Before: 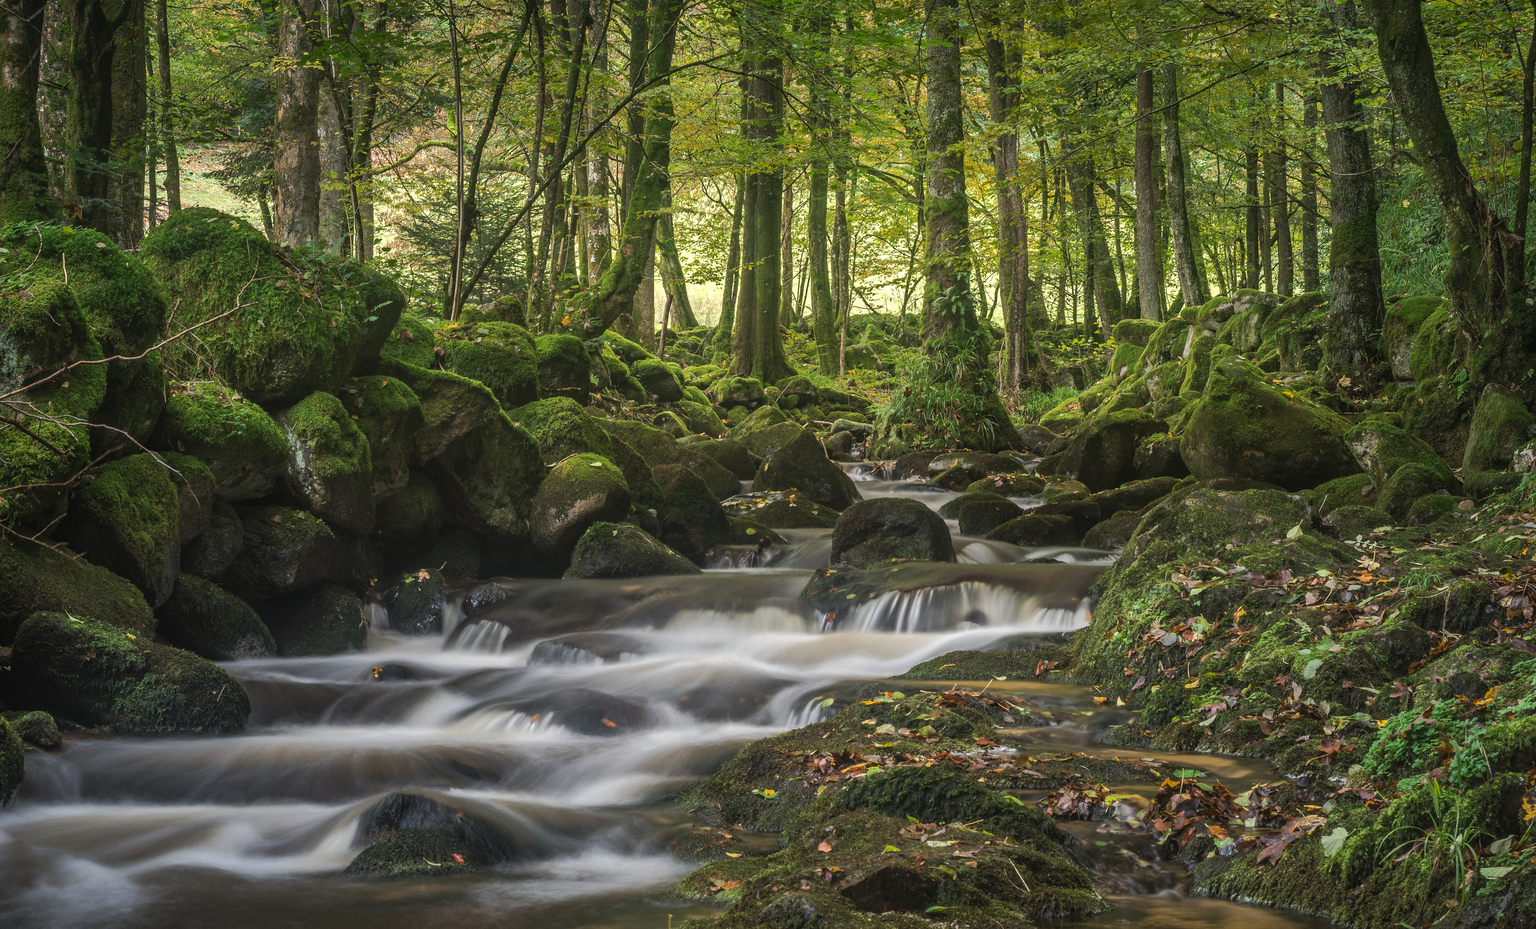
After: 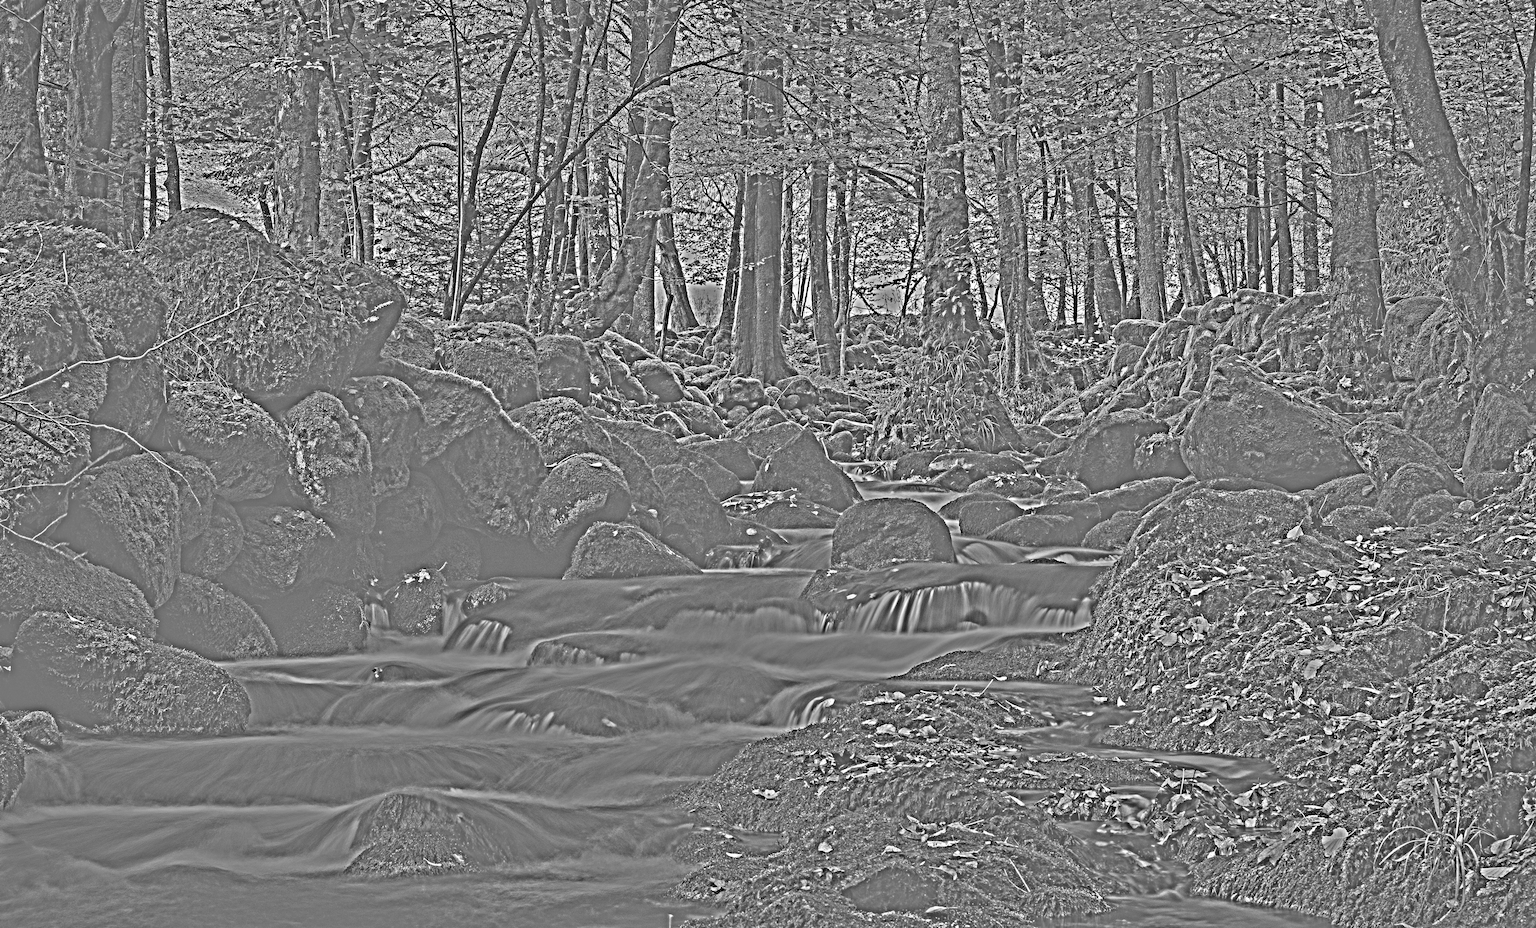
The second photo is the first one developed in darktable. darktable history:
white balance: red 0.967, blue 1.049
highpass: on, module defaults
